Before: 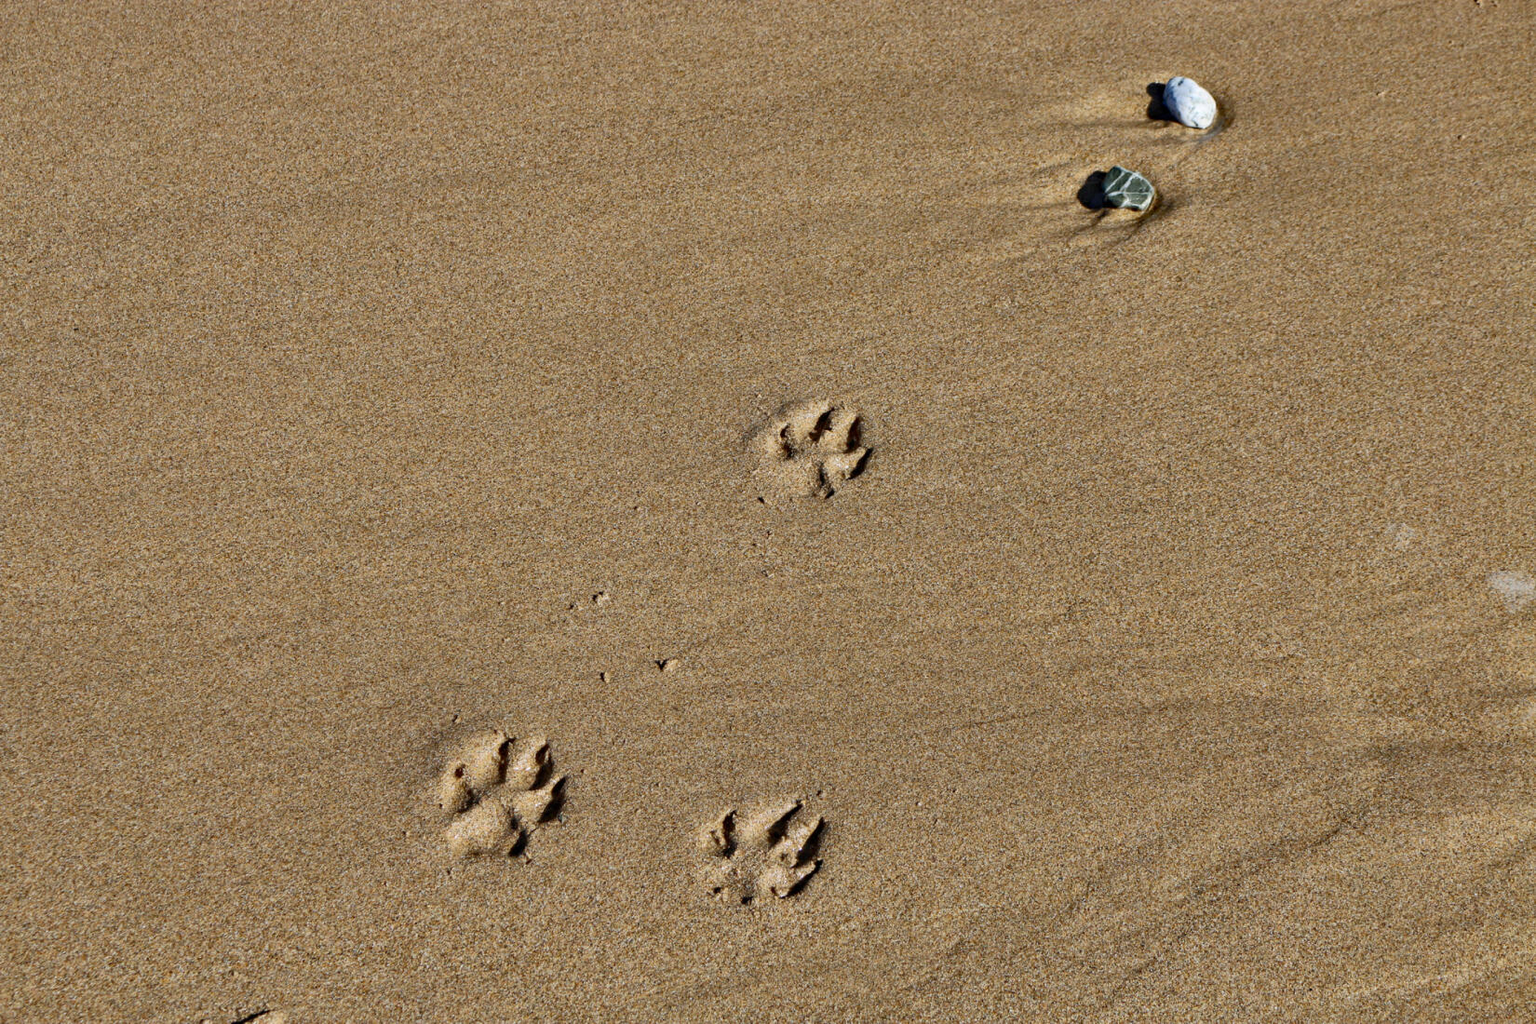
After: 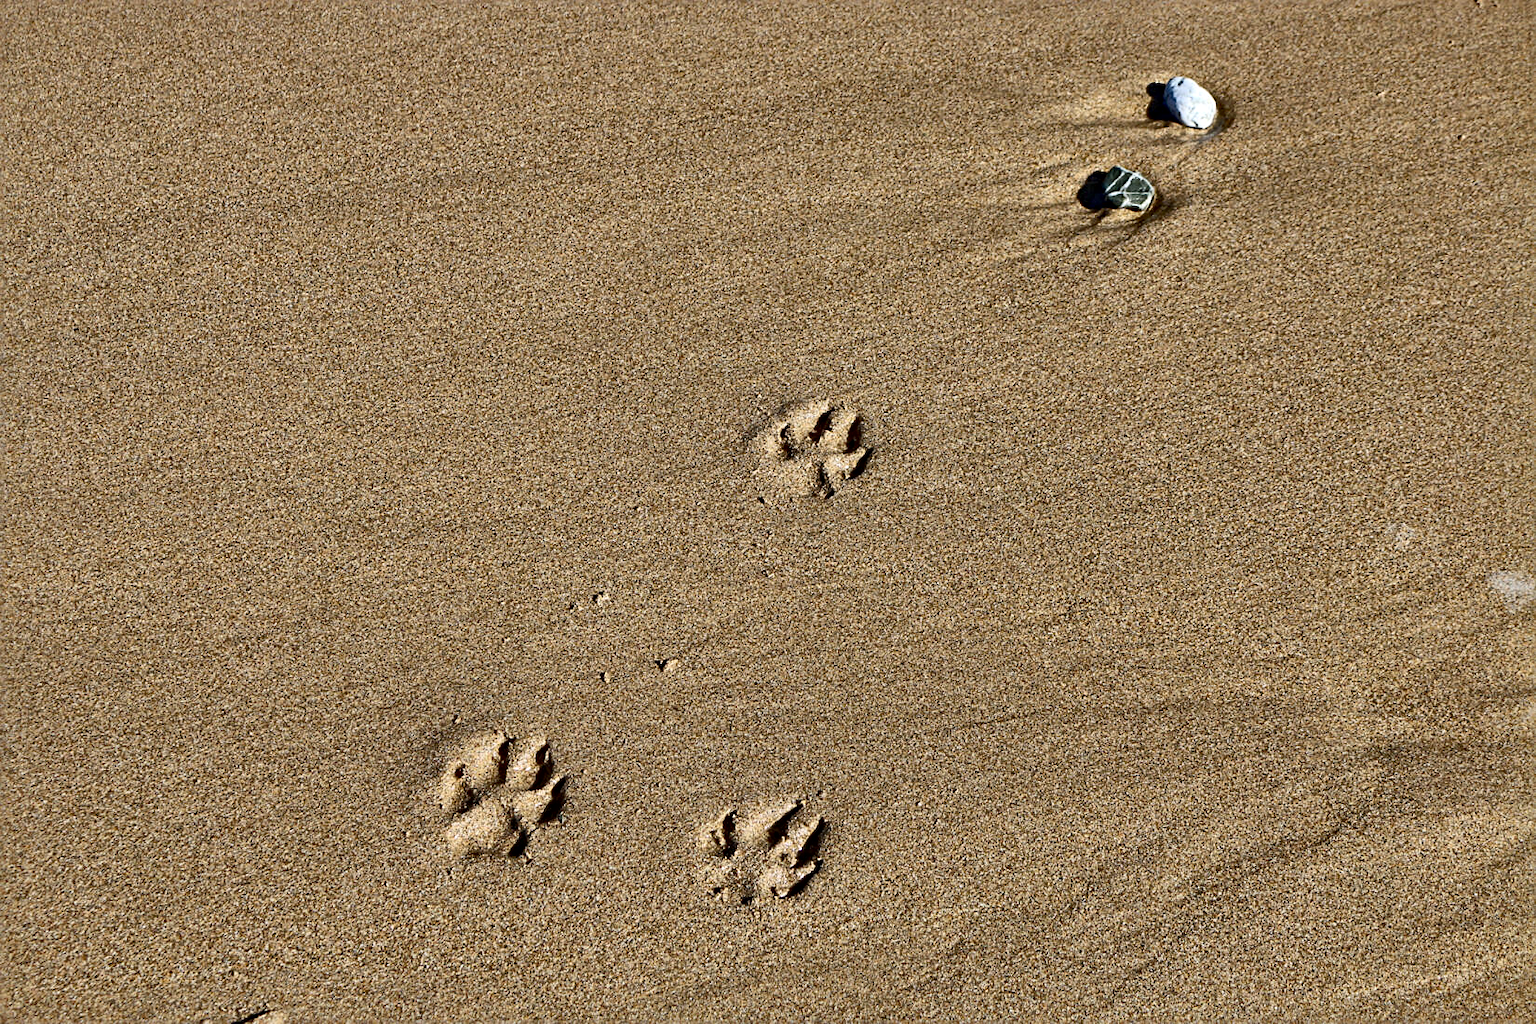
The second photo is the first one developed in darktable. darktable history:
local contrast: mode bilateral grid, contrast 20, coarseness 50, detail 171%, midtone range 0.2
sharpen: on, module defaults
